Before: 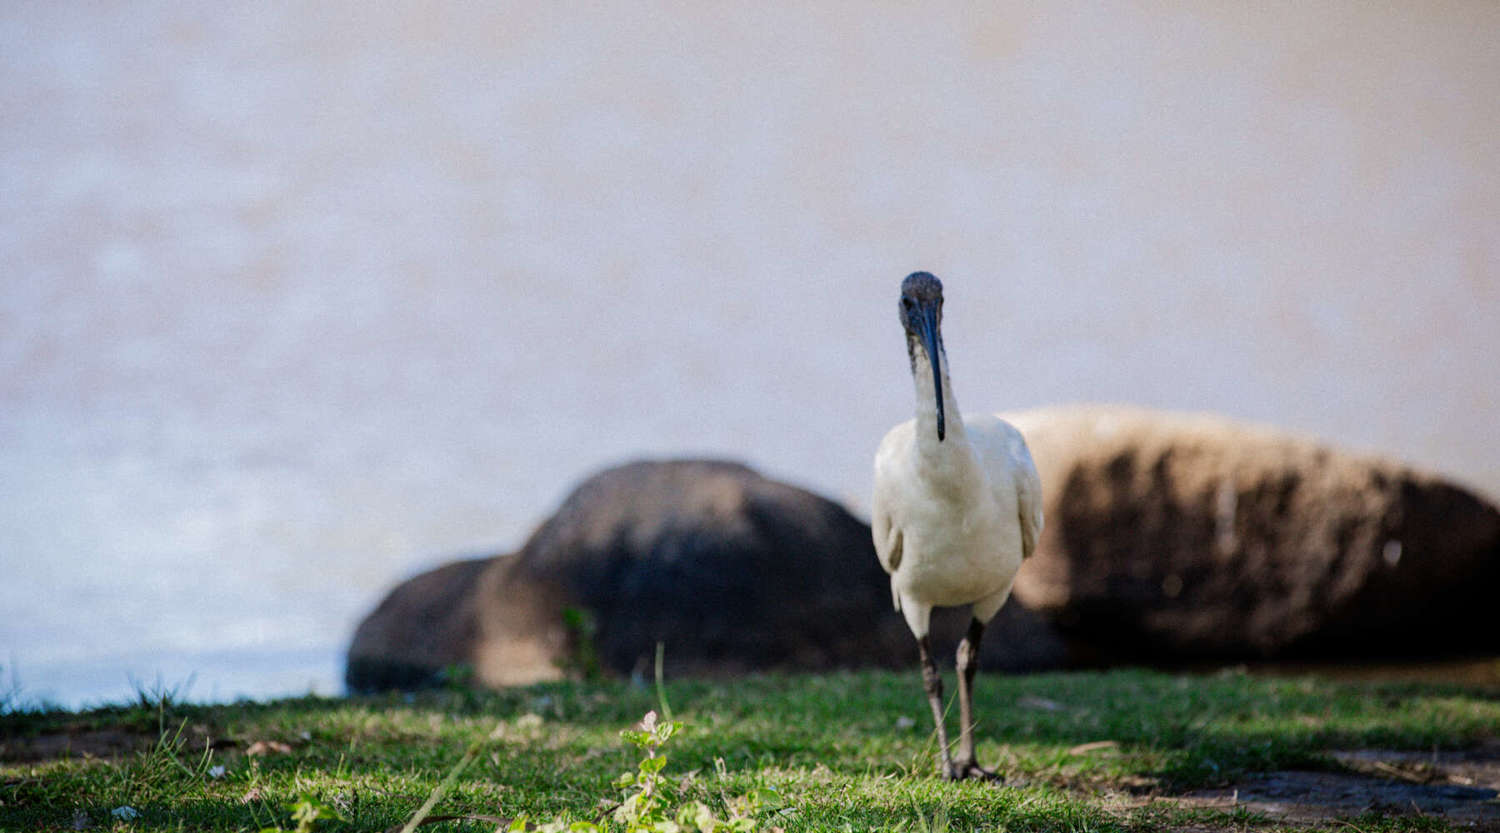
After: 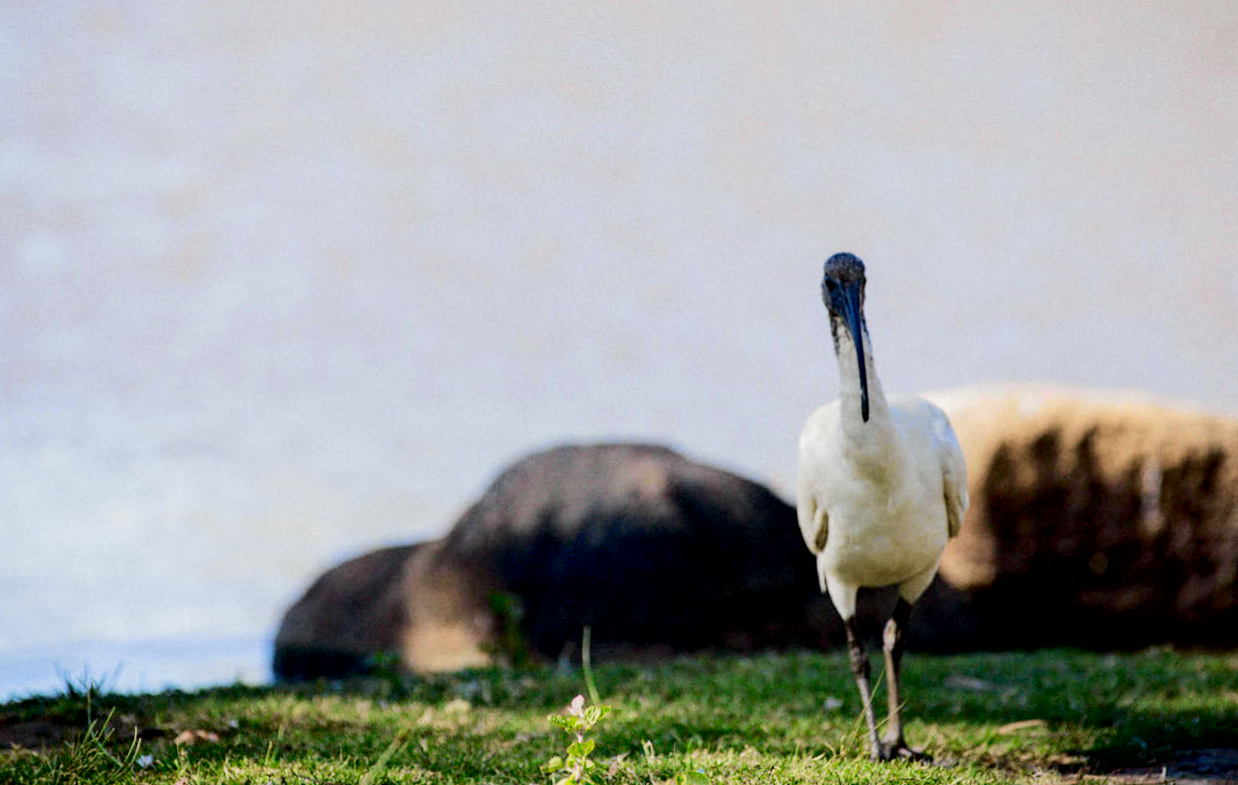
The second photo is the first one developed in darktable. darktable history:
exposure: black level correction 0.009, exposure 0.016 EV, compensate highlight preservation false
velvia: on, module defaults
tone curve: curves: ch0 [(0, 0) (0.037, 0.025) (0.131, 0.093) (0.275, 0.256) (0.476, 0.517) (0.607, 0.667) (0.691, 0.745) (0.789, 0.836) (0.911, 0.925) (0.997, 0.995)]; ch1 [(0, 0) (0.301, 0.3) (0.444, 0.45) (0.493, 0.495) (0.507, 0.503) (0.534, 0.533) (0.582, 0.58) (0.658, 0.693) (0.746, 0.77) (1, 1)]; ch2 [(0, 0) (0.246, 0.233) (0.36, 0.352) (0.415, 0.418) (0.476, 0.492) (0.502, 0.504) (0.525, 0.518) (0.539, 0.544) (0.586, 0.602) (0.634, 0.651) (0.706, 0.727) (0.853, 0.852) (1, 0.951)], color space Lab, independent channels, preserve colors none
crop and rotate: angle 0.688°, left 4.15%, top 1.031%, right 11.478%, bottom 2.595%
